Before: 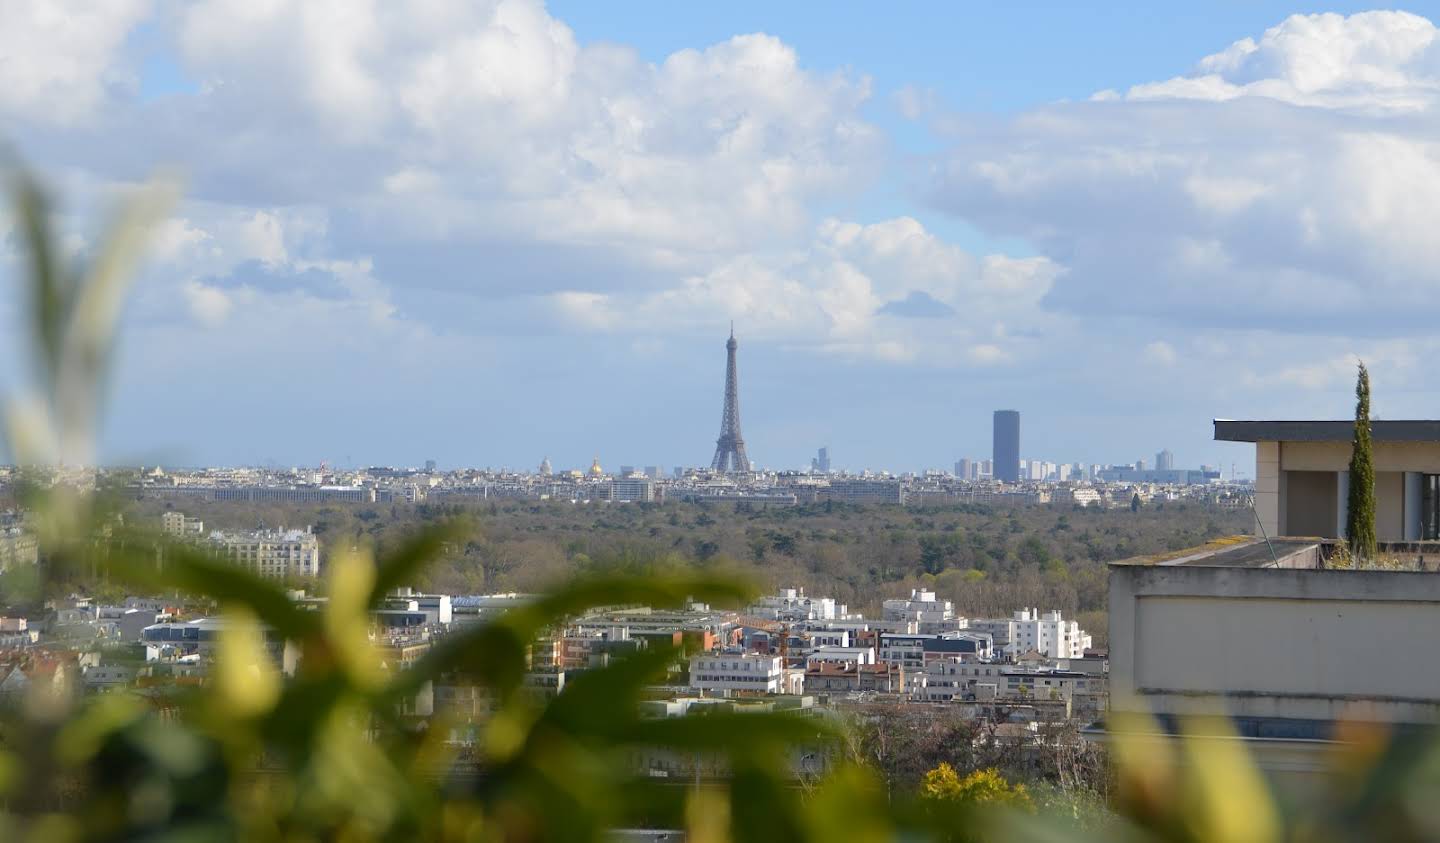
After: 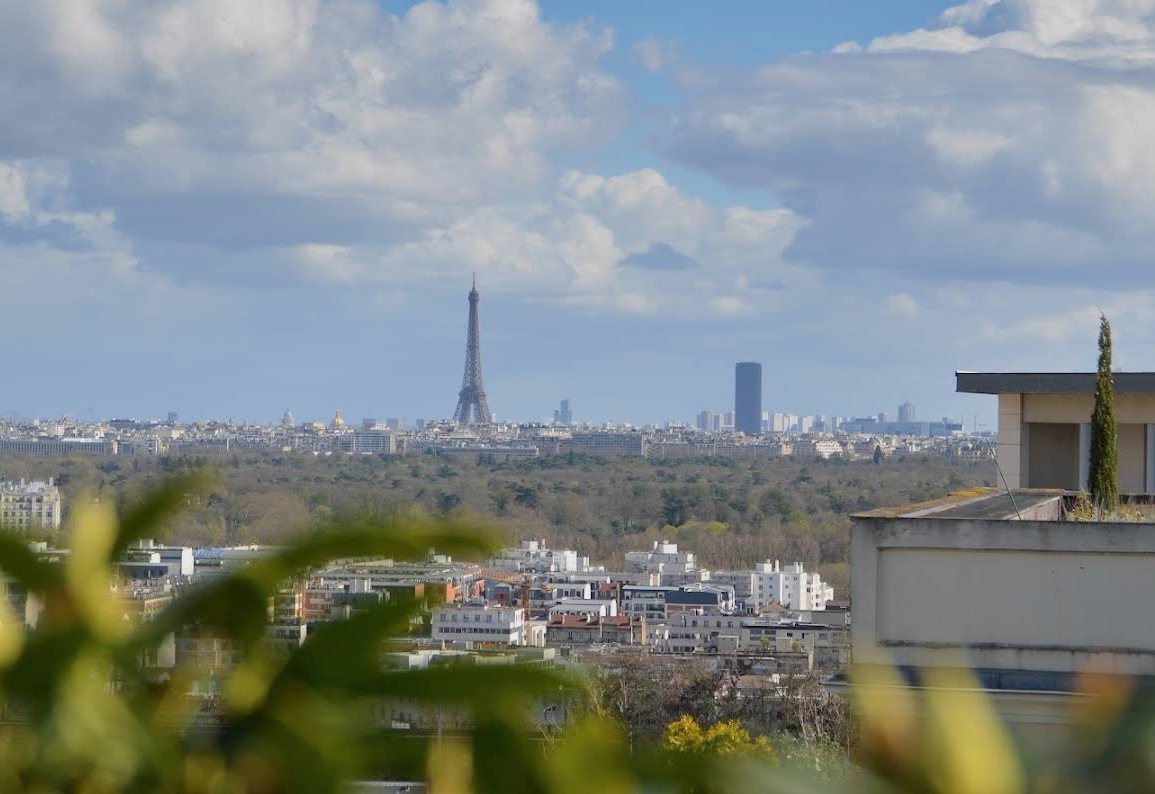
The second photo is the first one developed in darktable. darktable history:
crop and rotate: left 17.924%, top 5.724%, right 1.846%
filmic rgb: black relative exposure -15.11 EV, white relative exposure 3 EV, threshold 2.96 EV, target black luminance 0%, hardness 9.22, latitude 98.01%, contrast 0.915, shadows ↔ highlights balance 0.443%, color science v6 (2022), enable highlight reconstruction true
shadows and highlights: radius 169.52, shadows 26.48, white point adjustment 3.09, highlights -68.81, soften with gaussian
